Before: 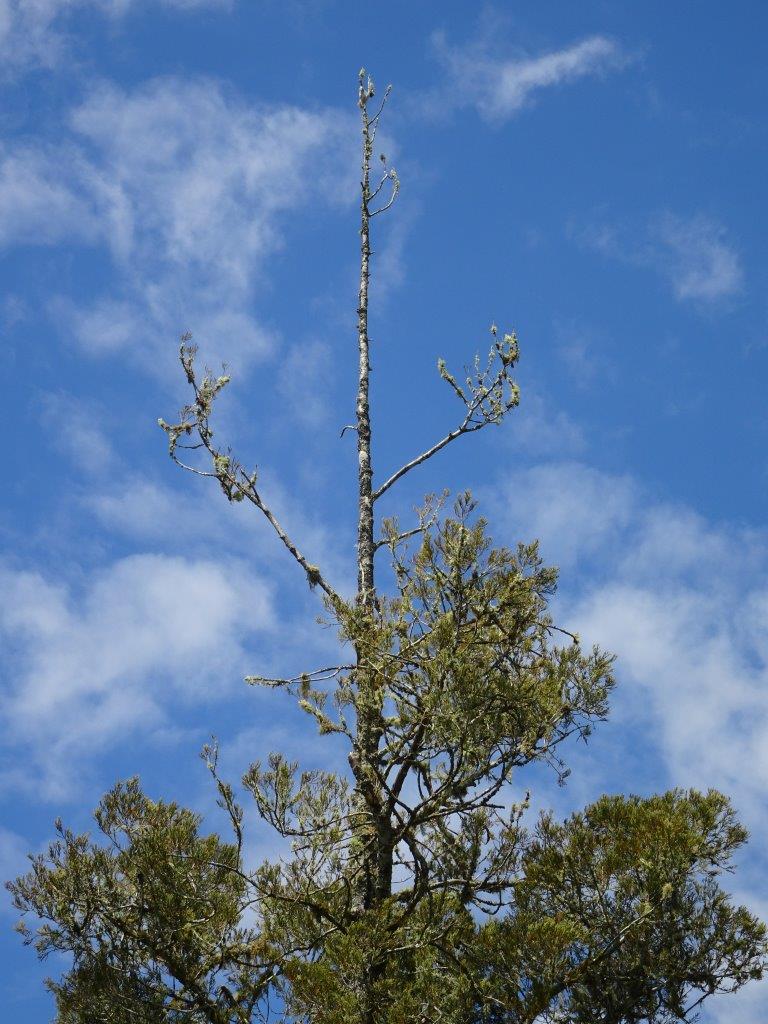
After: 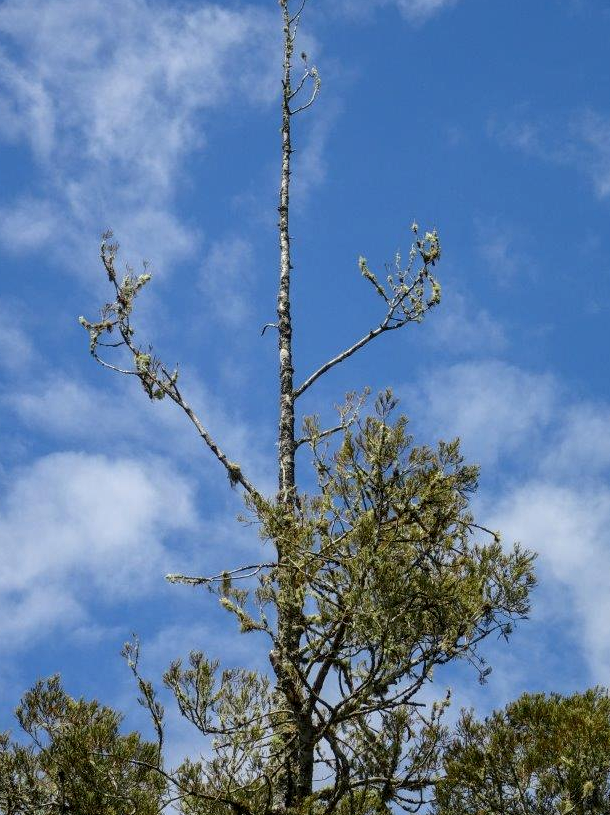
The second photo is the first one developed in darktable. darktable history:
crop and rotate: left 10.377%, top 10.027%, right 10.066%, bottom 10.307%
local contrast: on, module defaults
exposure: black level correction 0.001, compensate highlight preservation false
